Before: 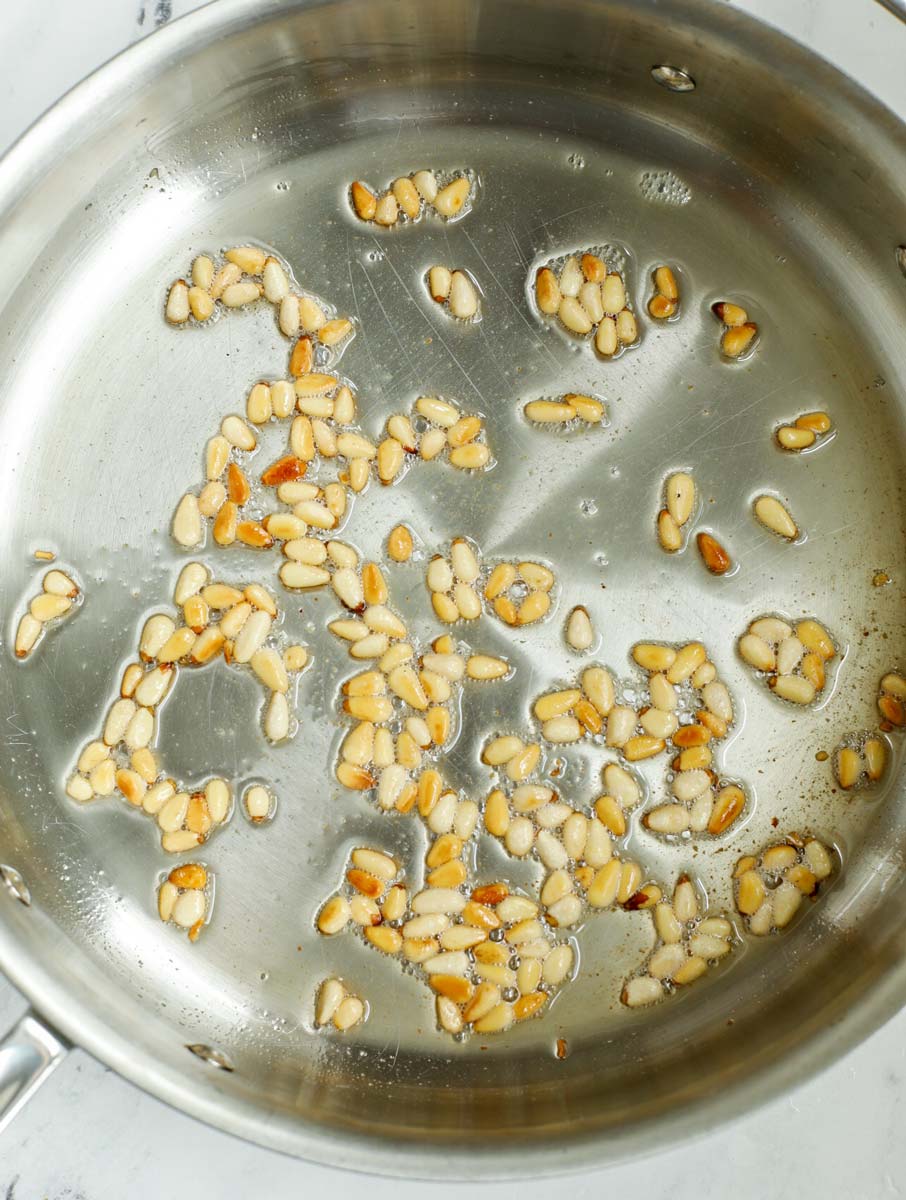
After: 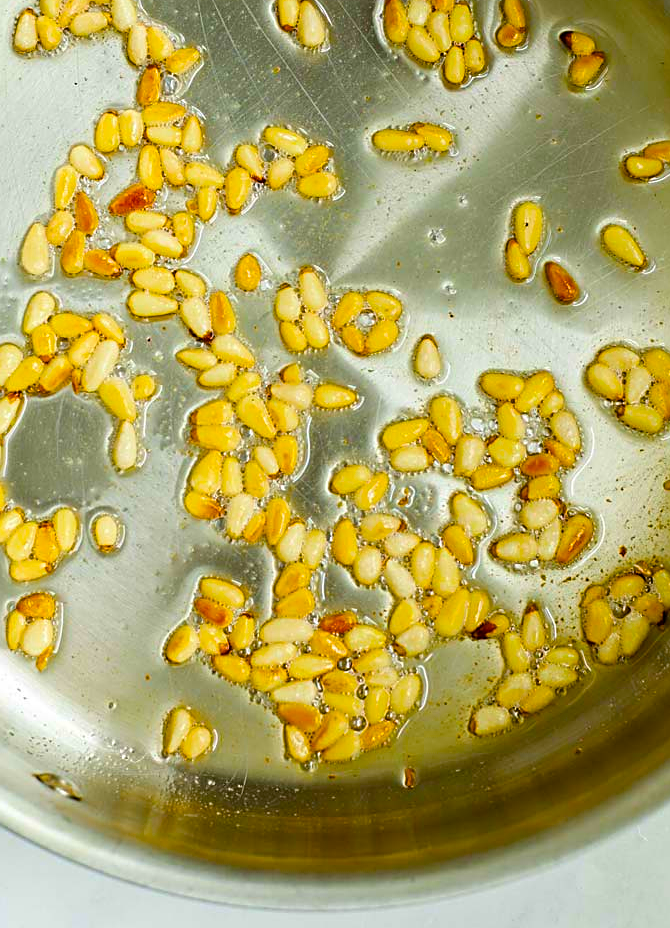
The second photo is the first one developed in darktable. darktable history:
color balance rgb: perceptual saturation grading › global saturation 37.086%, global vibrance 50.085%
sharpen: on, module defaults
crop: left 16.863%, top 22.634%, right 9.077%
